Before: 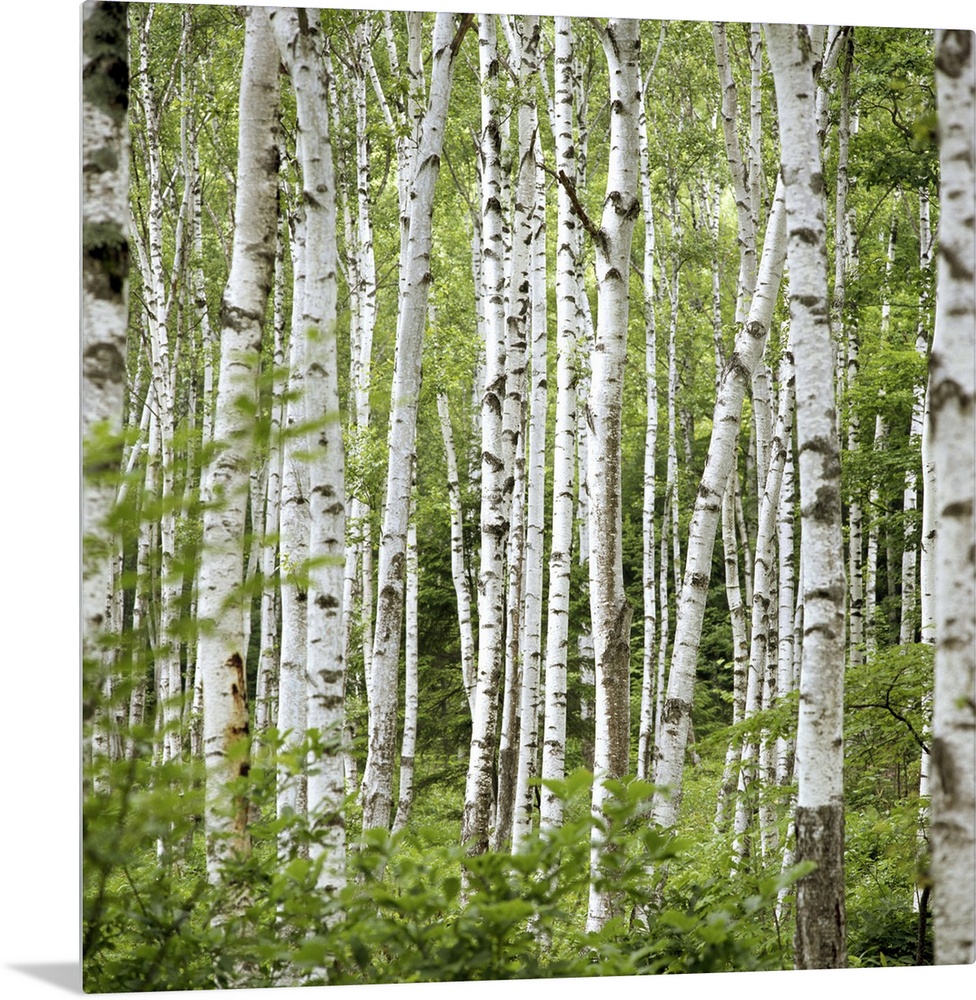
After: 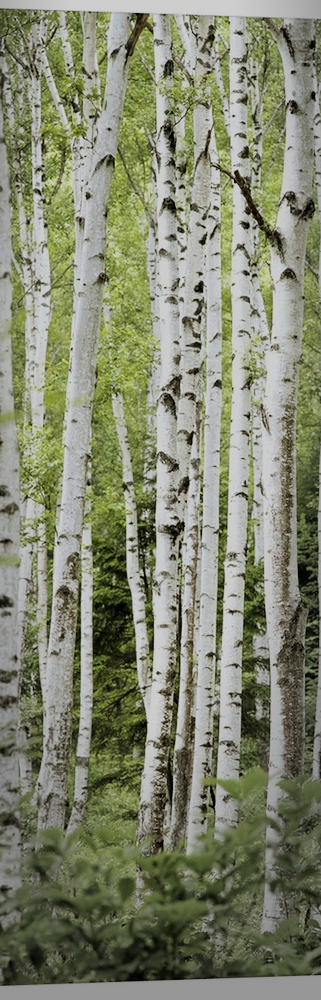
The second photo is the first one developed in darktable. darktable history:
vignetting: center (-0.056, -0.358), automatic ratio true
filmic rgb: black relative exposure -6.92 EV, white relative exposure 5.59 EV, hardness 2.86
crop: left 33.338%, right 33.692%
